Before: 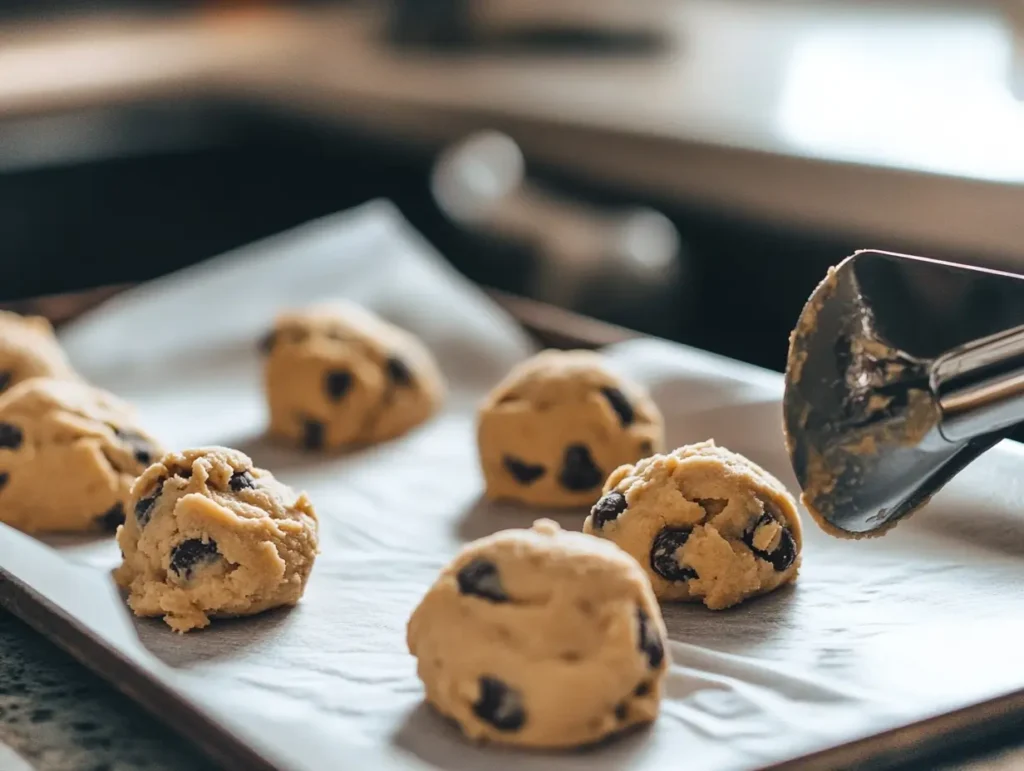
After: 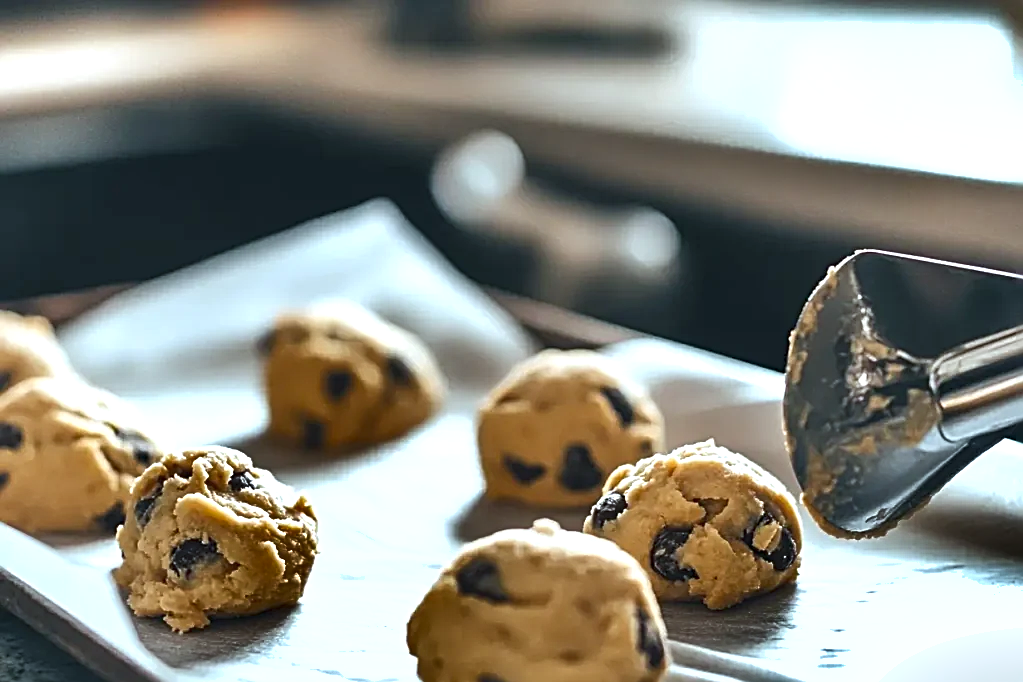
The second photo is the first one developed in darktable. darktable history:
shadows and highlights: shadows 24.5, highlights -78.15, soften with gaussian
crop and rotate: top 0%, bottom 11.49%
sharpen: radius 2.584, amount 0.688
exposure: black level correction 0, exposure 0.7 EV, compensate exposure bias true, compensate highlight preservation false
white balance: red 0.925, blue 1.046
